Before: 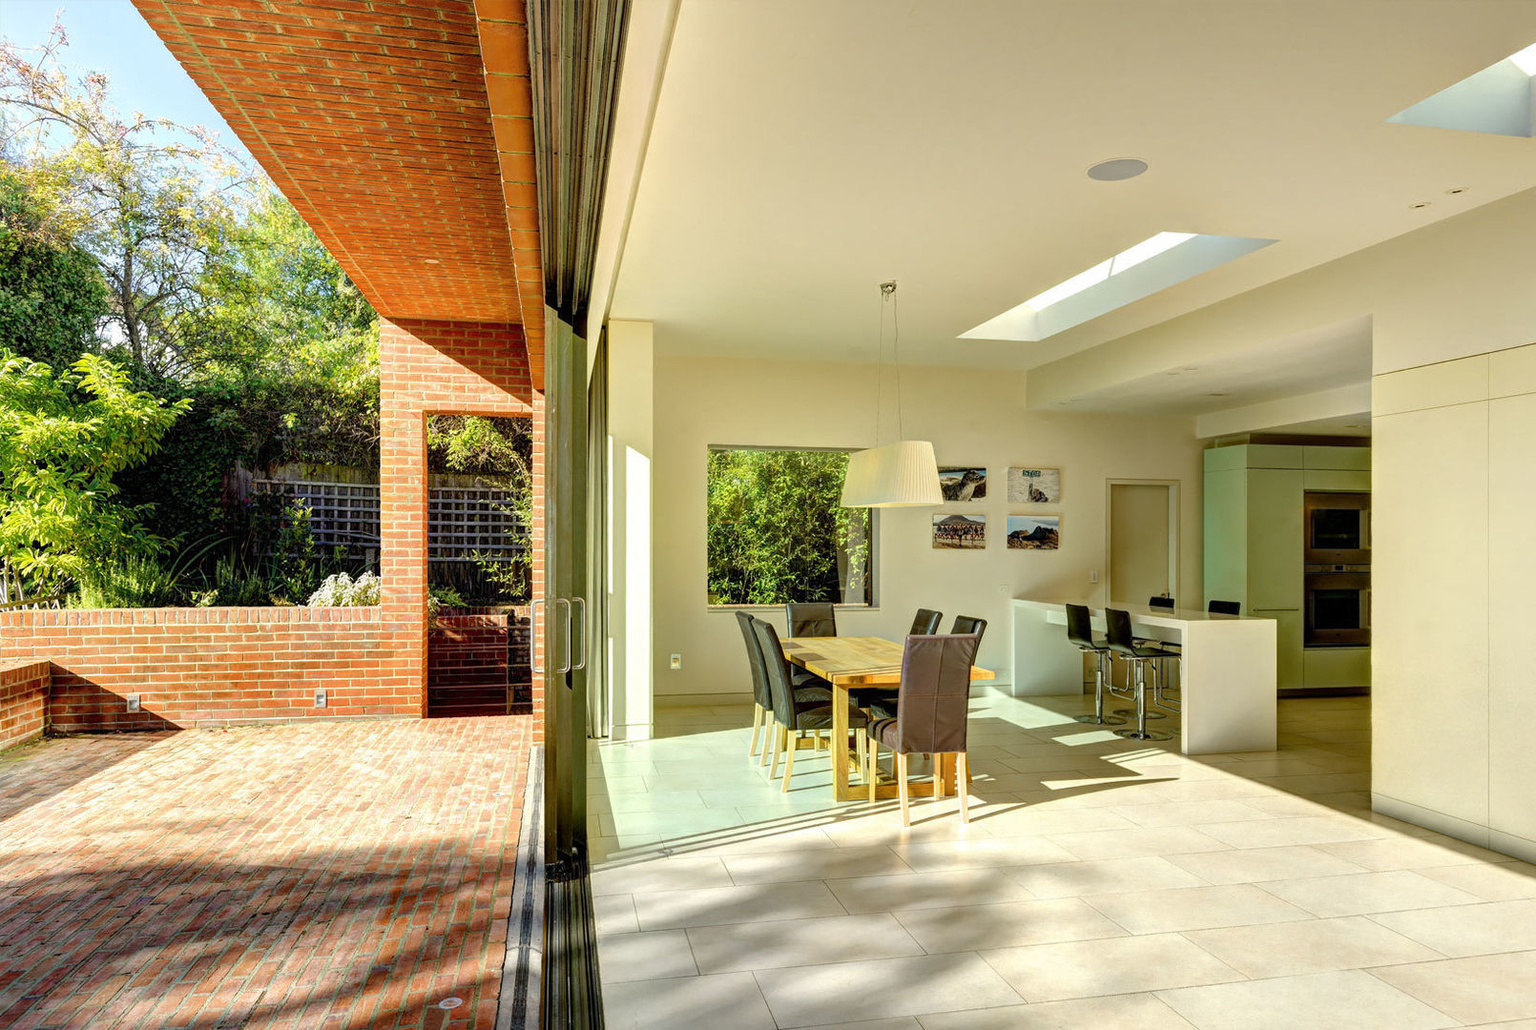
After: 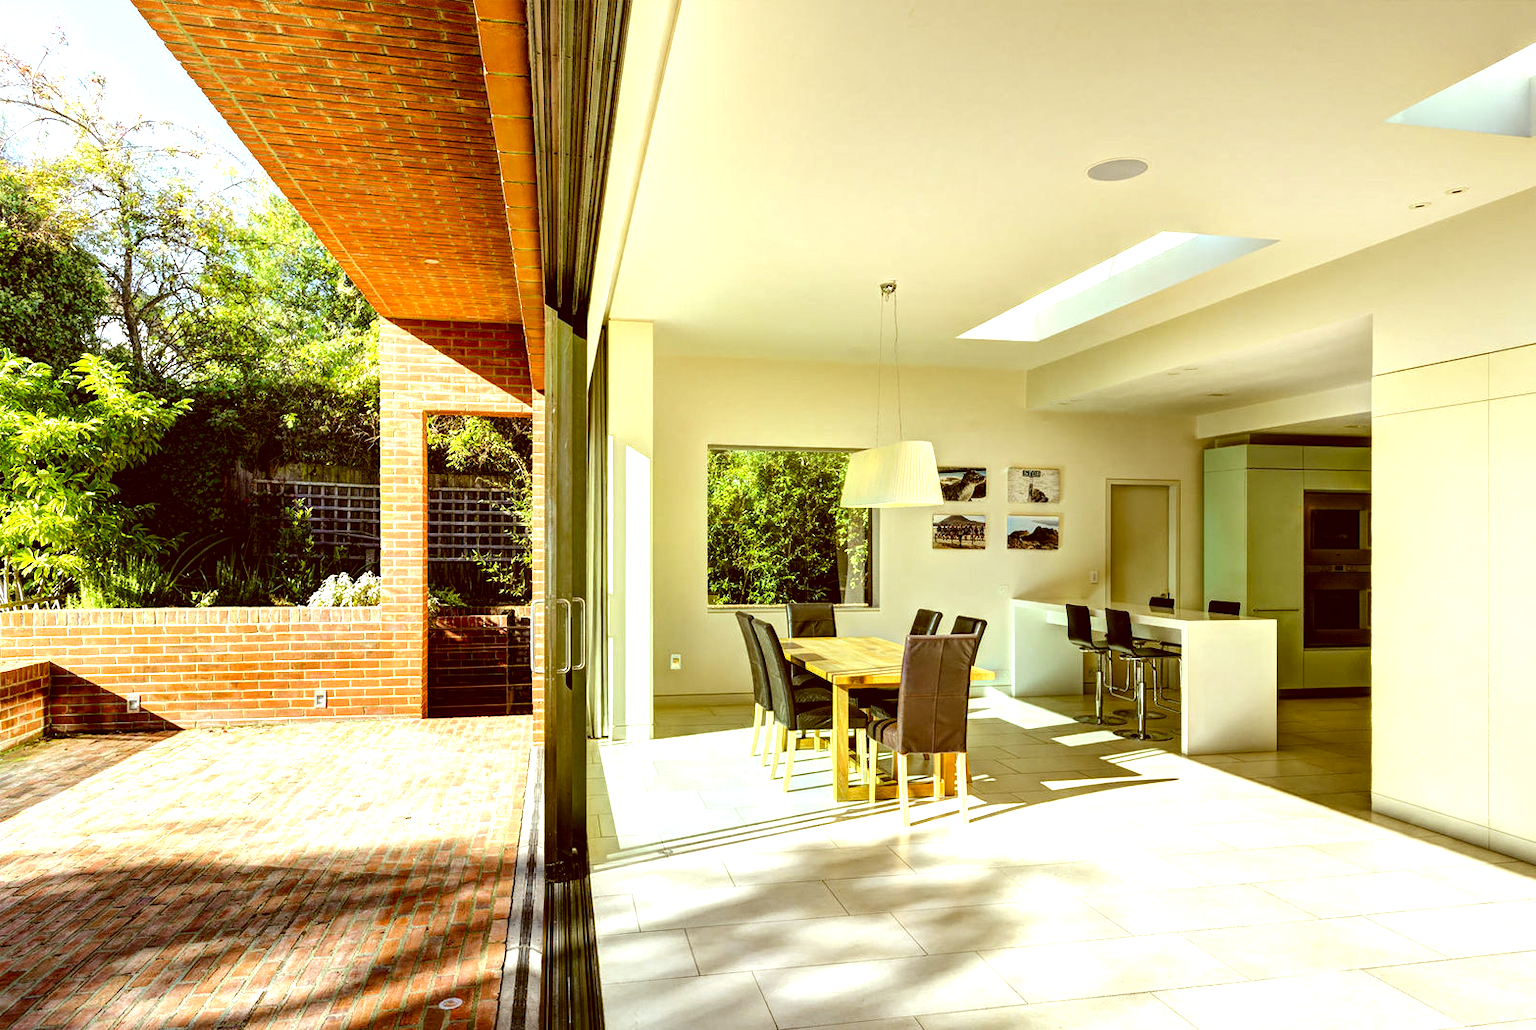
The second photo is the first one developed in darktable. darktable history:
white balance: red 1.004, blue 1.096
color correction: highlights a* -5.94, highlights b* 9.48, shadows a* 10.12, shadows b* 23.94
tone equalizer: -8 EV -0.75 EV, -7 EV -0.7 EV, -6 EV -0.6 EV, -5 EV -0.4 EV, -3 EV 0.4 EV, -2 EV 0.6 EV, -1 EV 0.7 EV, +0 EV 0.75 EV, edges refinement/feathering 500, mask exposure compensation -1.57 EV, preserve details no
